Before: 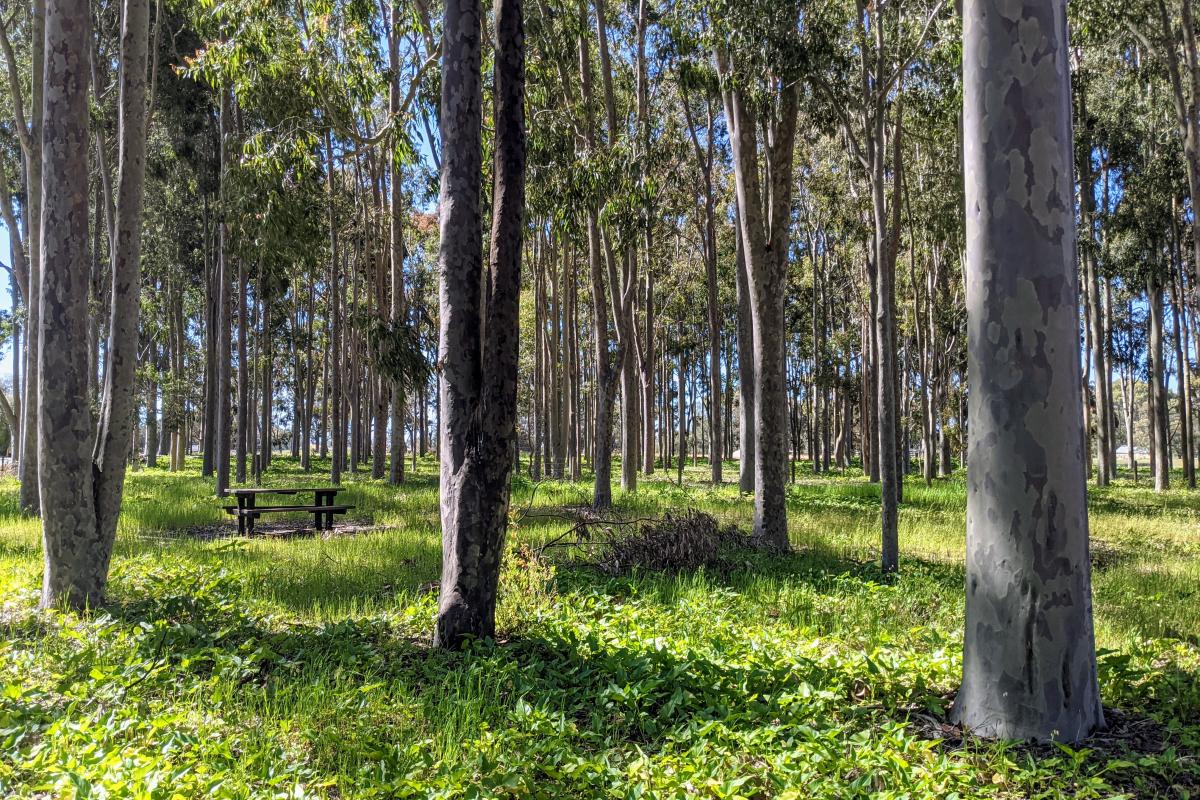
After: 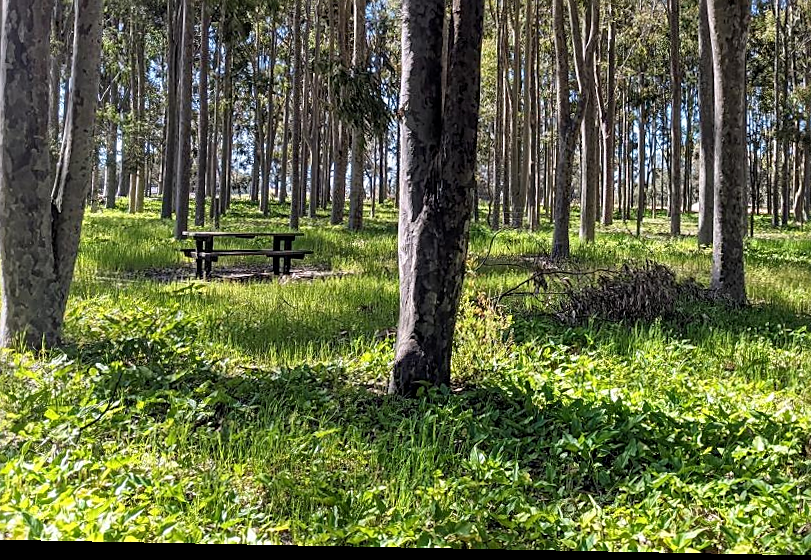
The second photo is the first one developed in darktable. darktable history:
crop and rotate: angle -1.11°, left 3.959%, top 31.873%, right 29.287%
sharpen: on, module defaults
